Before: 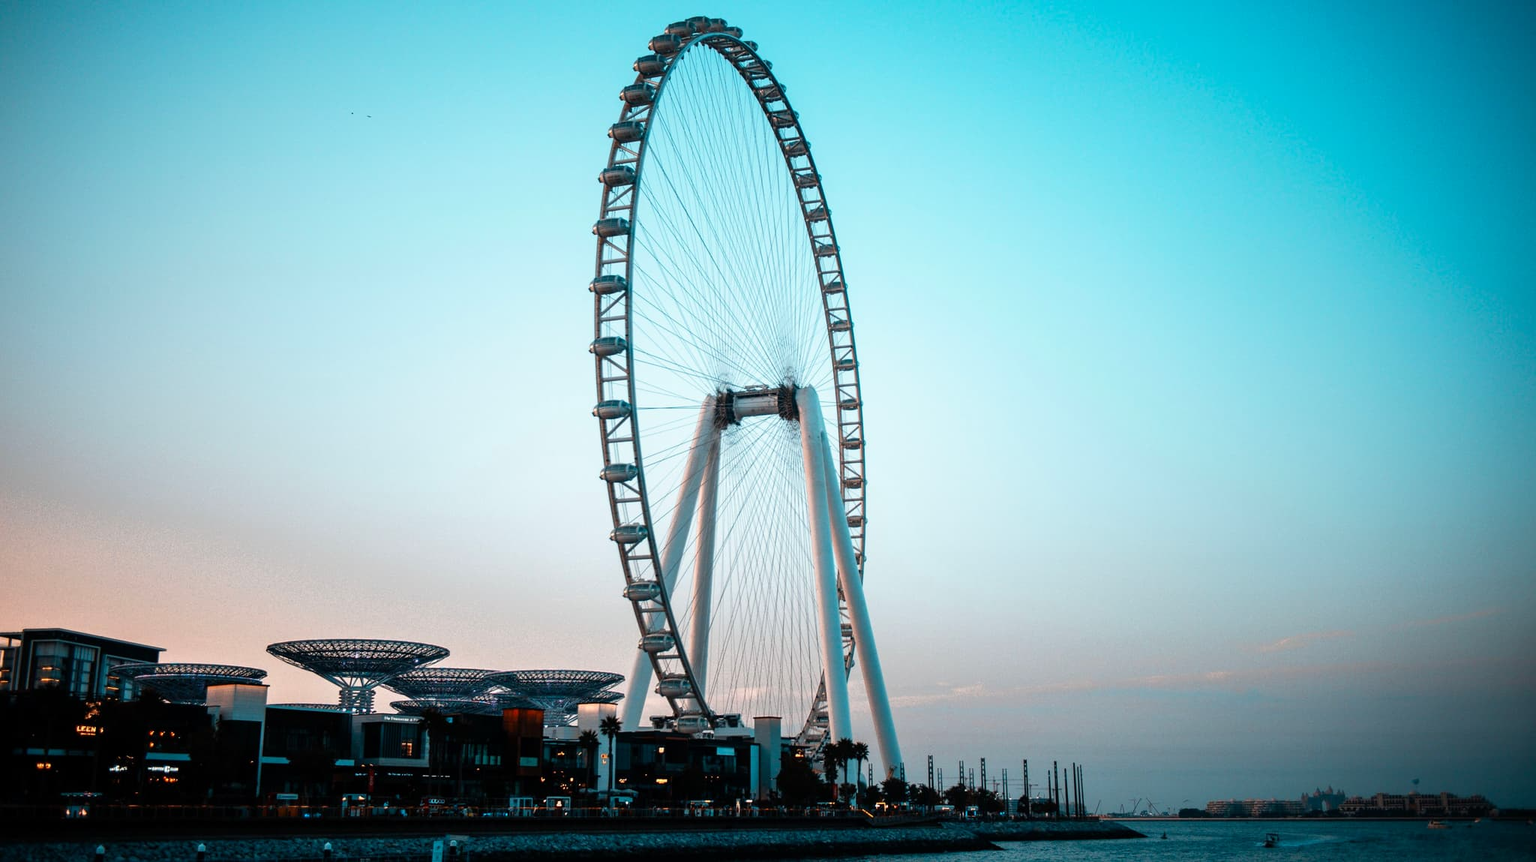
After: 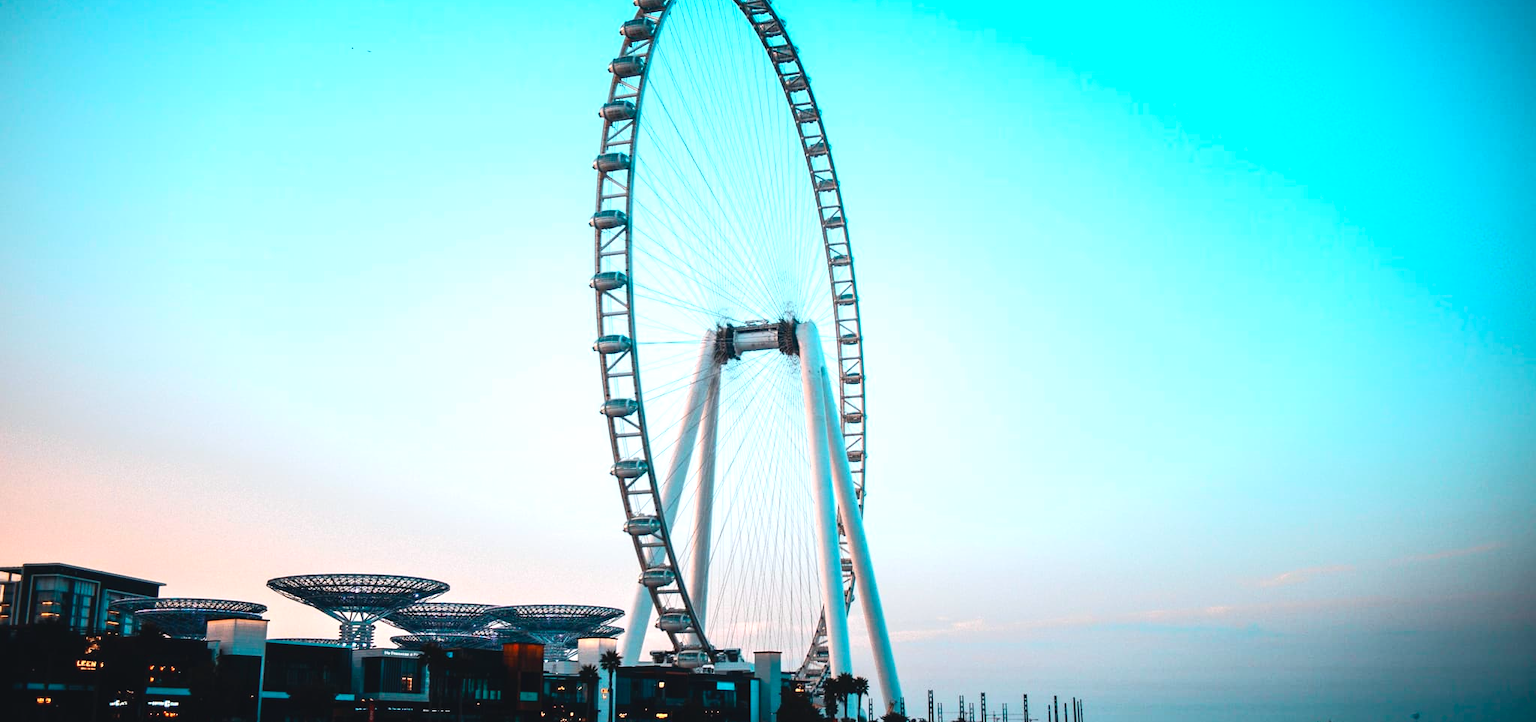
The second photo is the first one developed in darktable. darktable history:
vibrance: vibrance 20%
crop: top 7.625%, bottom 8.027%
exposure: black level correction 0, exposure 0.7 EV, compensate exposure bias true, compensate highlight preservation false
tone curve: curves: ch0 [(0, 0.045) (0.155, 0.169) (0.46, 0.466) (0.751, 0.788) (1, 0.961)]; ch1 [(0, 0) (0.43, 0.408) (0.472, 0.469) (0.505, 0.503) (0.553, 0.555) (0.592, 0.581) (1, 1)]; ch2 [(0, 0) (0.505, 0.495) (0.579, 0.569) (1, 1)], color space Lab, independent channels, preserve colors none
